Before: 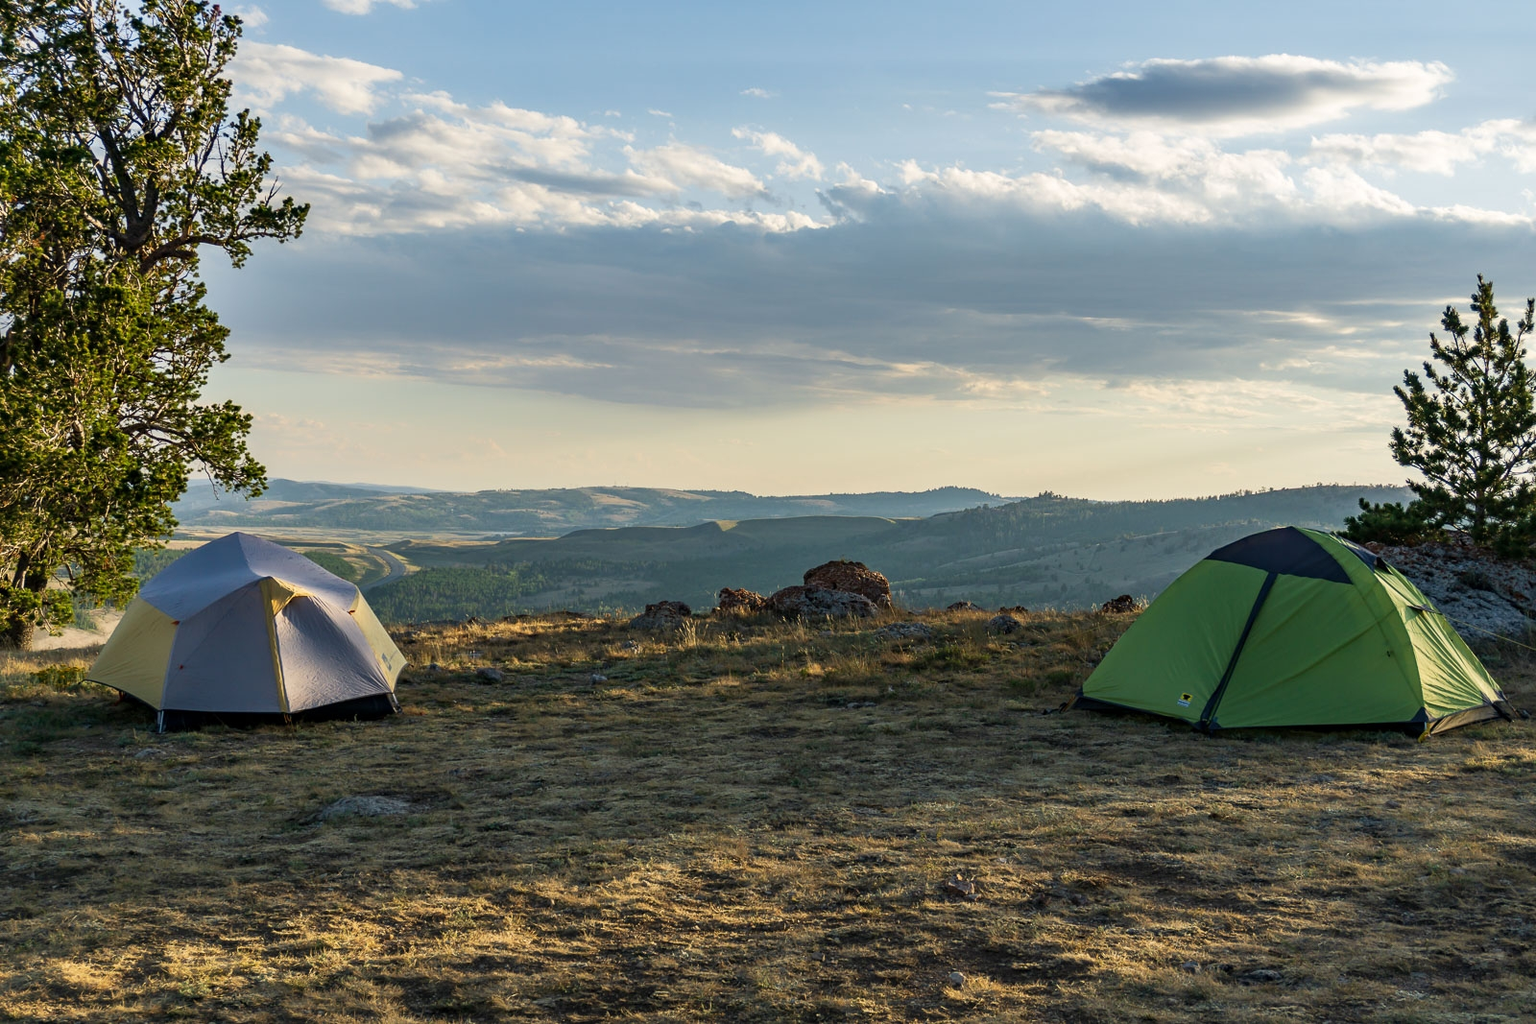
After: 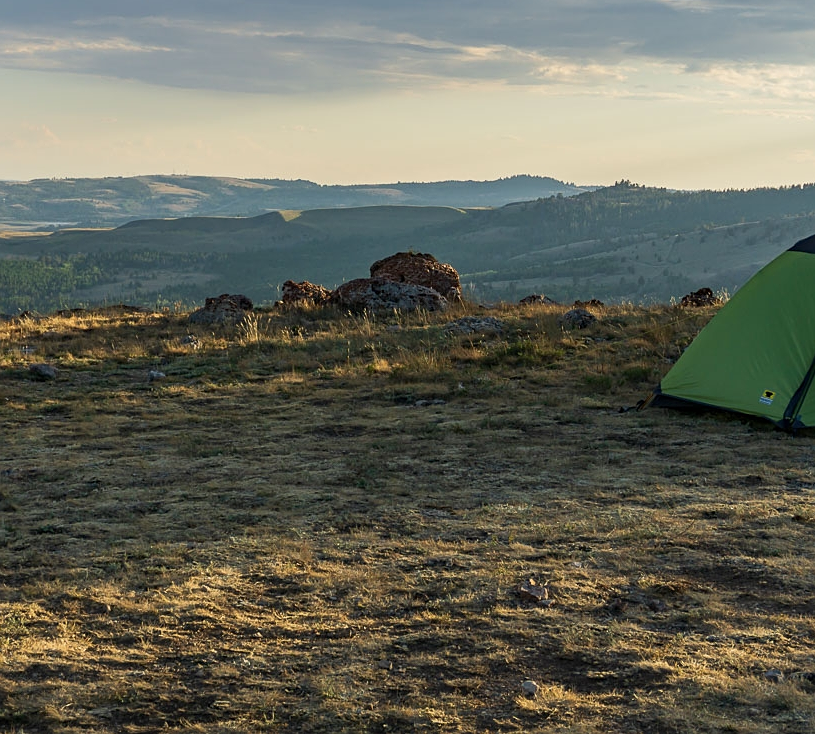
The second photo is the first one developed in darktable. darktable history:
crop and rotate: left 29.237%, top 31.152%, right 19.807%
sharpen: radius 1.272, amount 0.305, threshold 0
